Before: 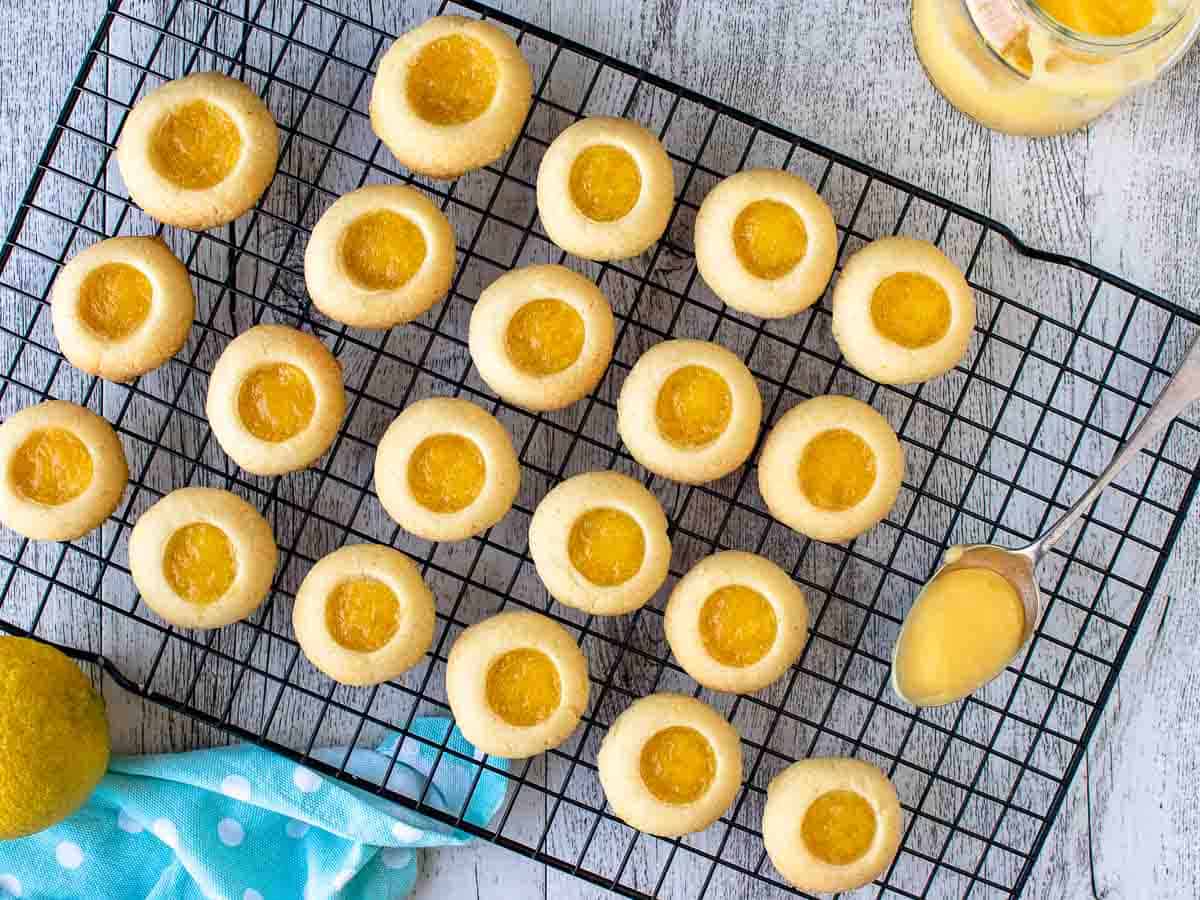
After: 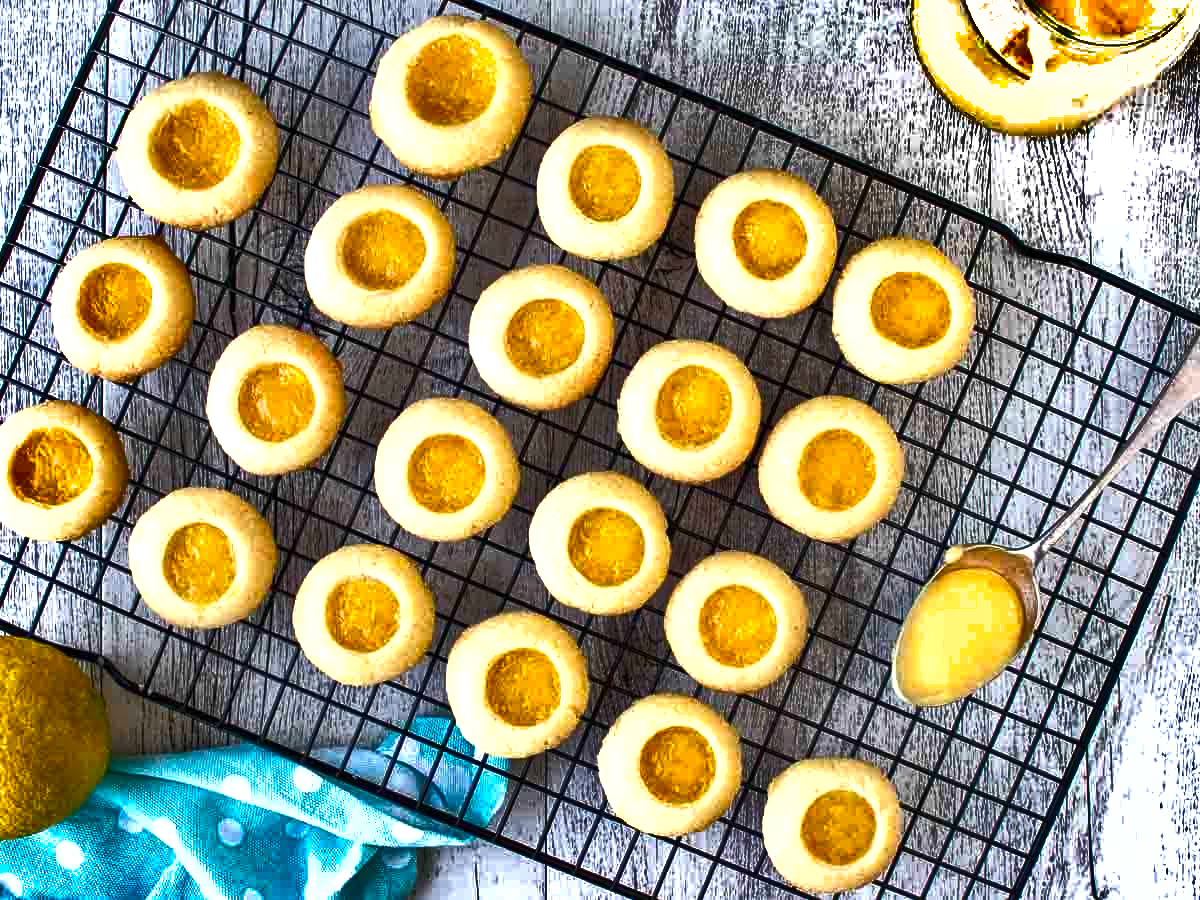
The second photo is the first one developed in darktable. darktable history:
exposure: exposure 0.661 EV, compensate highlight preservation false
shadows and highlights: shadows 20.91, highlights -82.73, soften with gaussian
